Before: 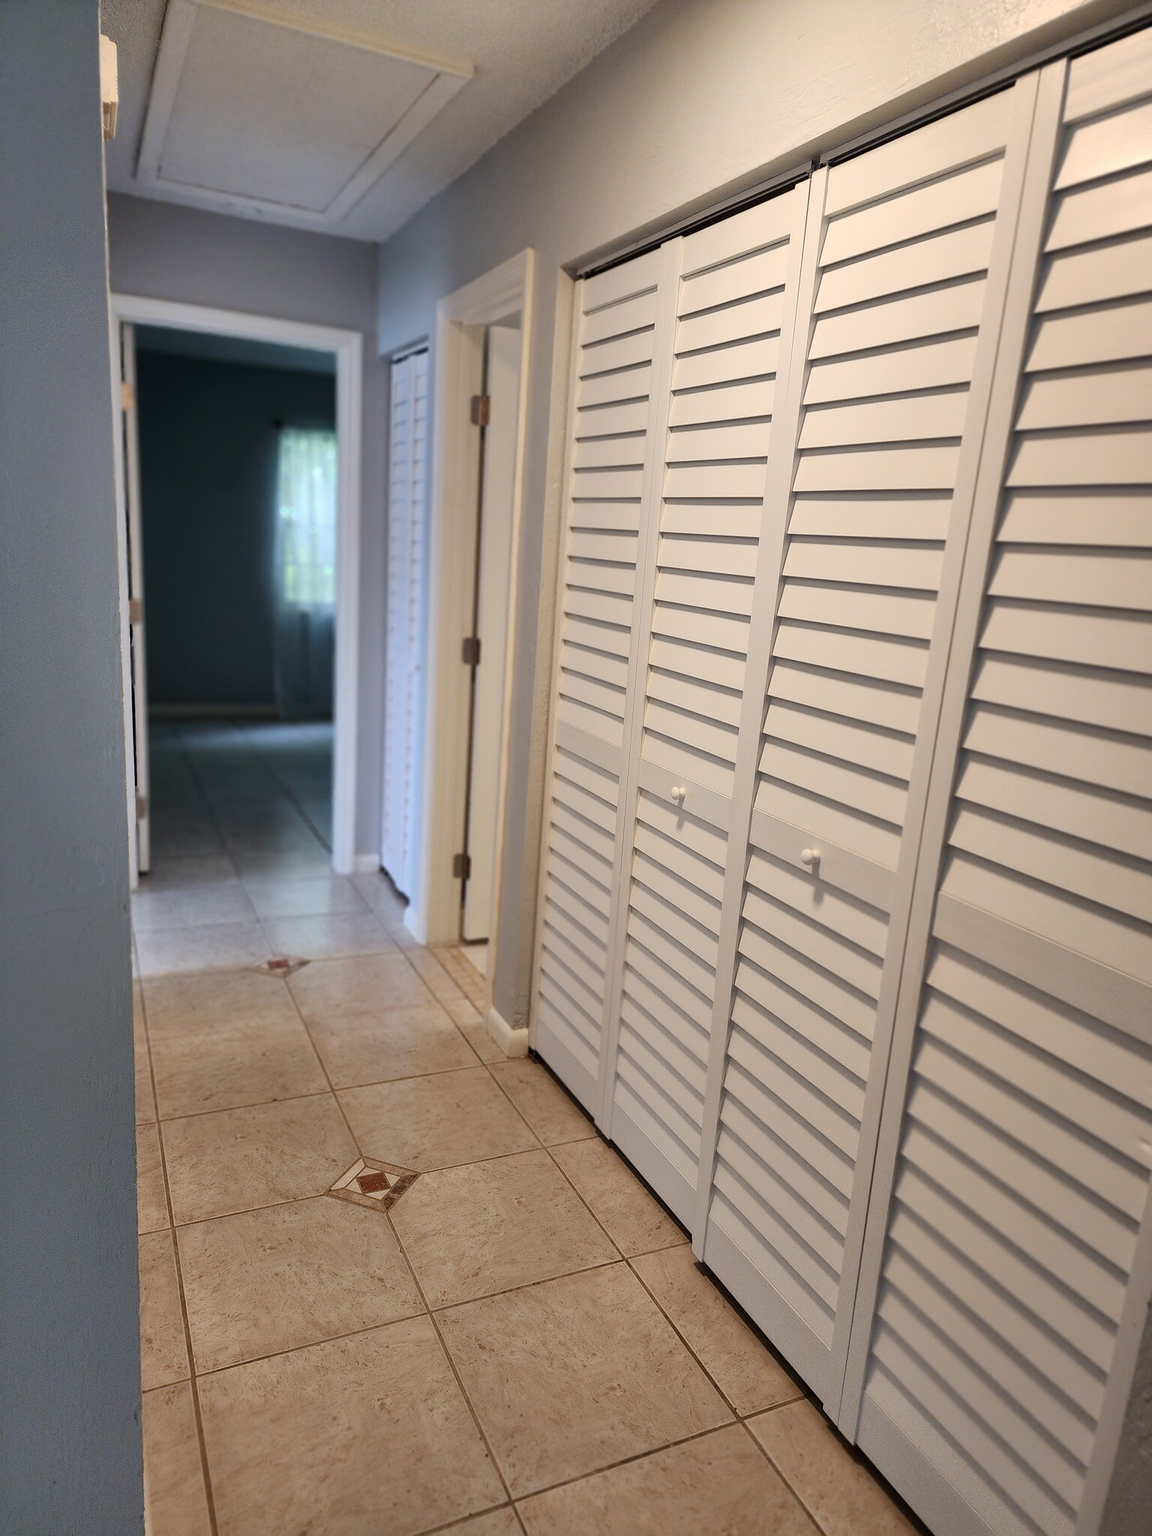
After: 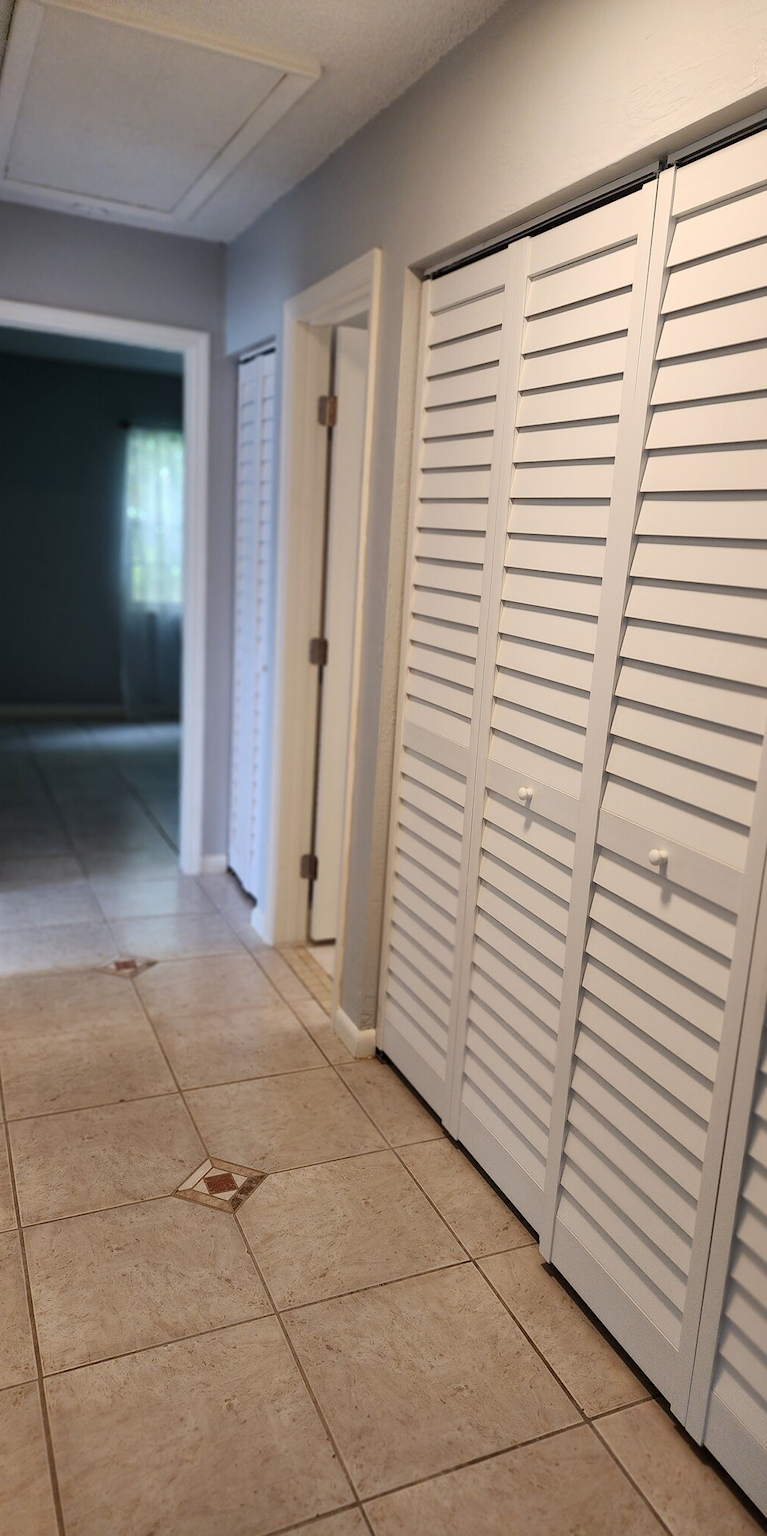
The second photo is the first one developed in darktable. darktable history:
crop and rotate: left 13.34%, right 20.036%
